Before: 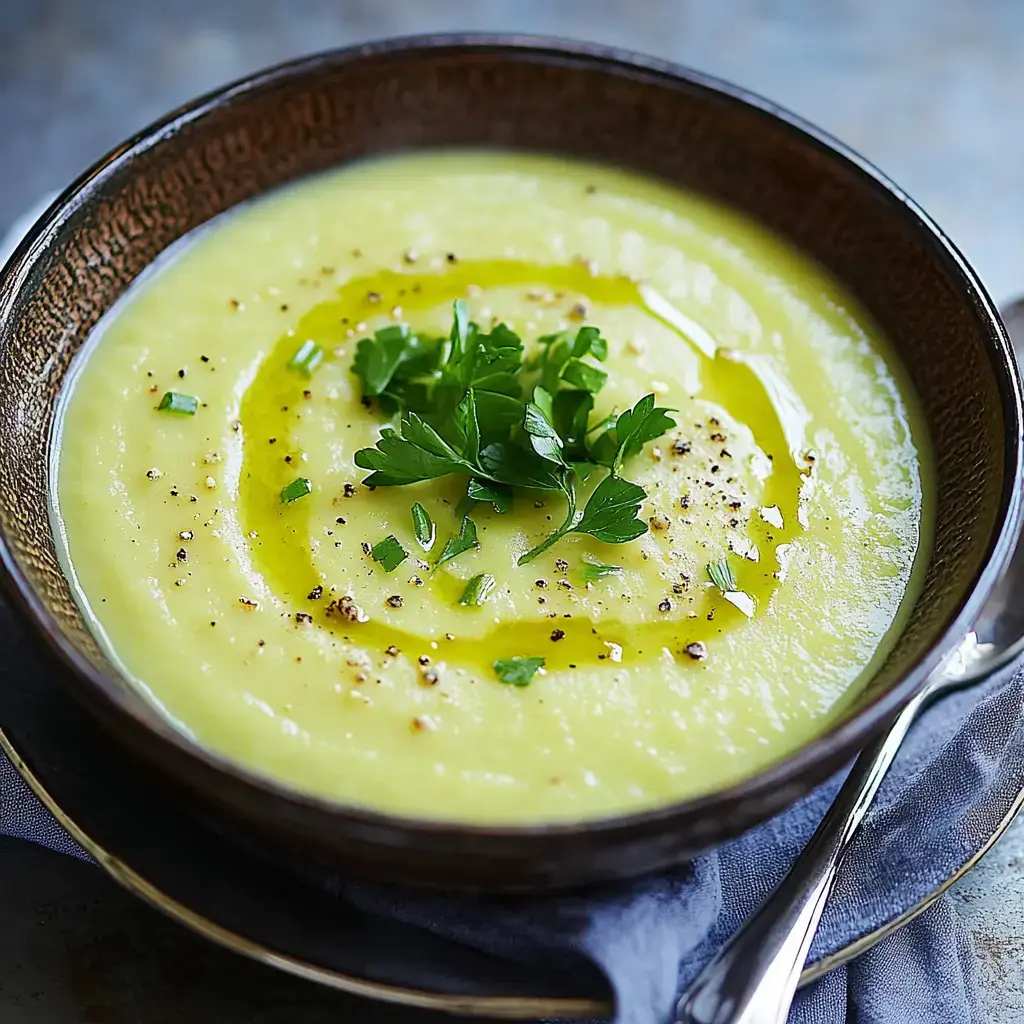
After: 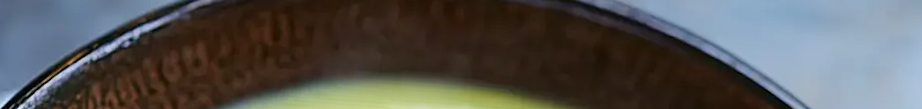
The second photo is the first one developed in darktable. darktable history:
crop and rotate: left 9.644%, top 9.491%, right 6.021%, bottom 80.509%
rotate and perspective: rotation 4.1°, automatic cropping off
